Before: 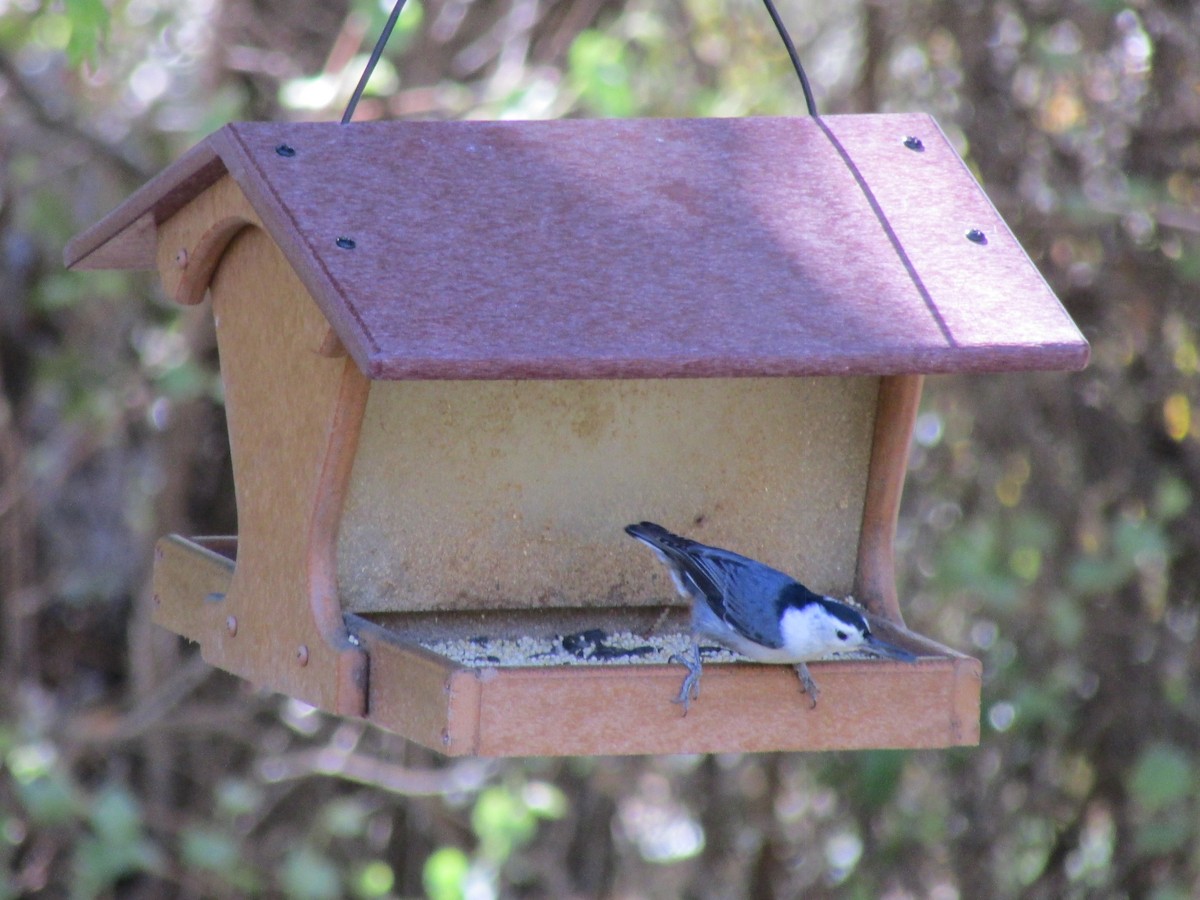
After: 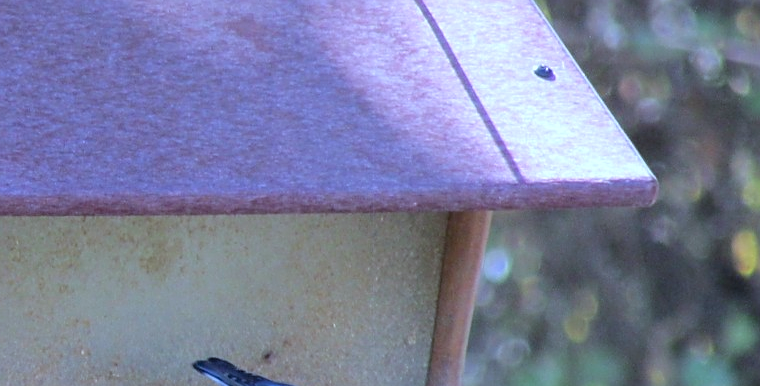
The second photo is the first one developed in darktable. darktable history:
sharpen: amount 0.493
crop: left 36.052%, top 18.269%, right 0.603%, bottom 38.838%
color calibration: illuminant as shot in camera, x 0.384, y 0.38, temperature 3987.69 K
